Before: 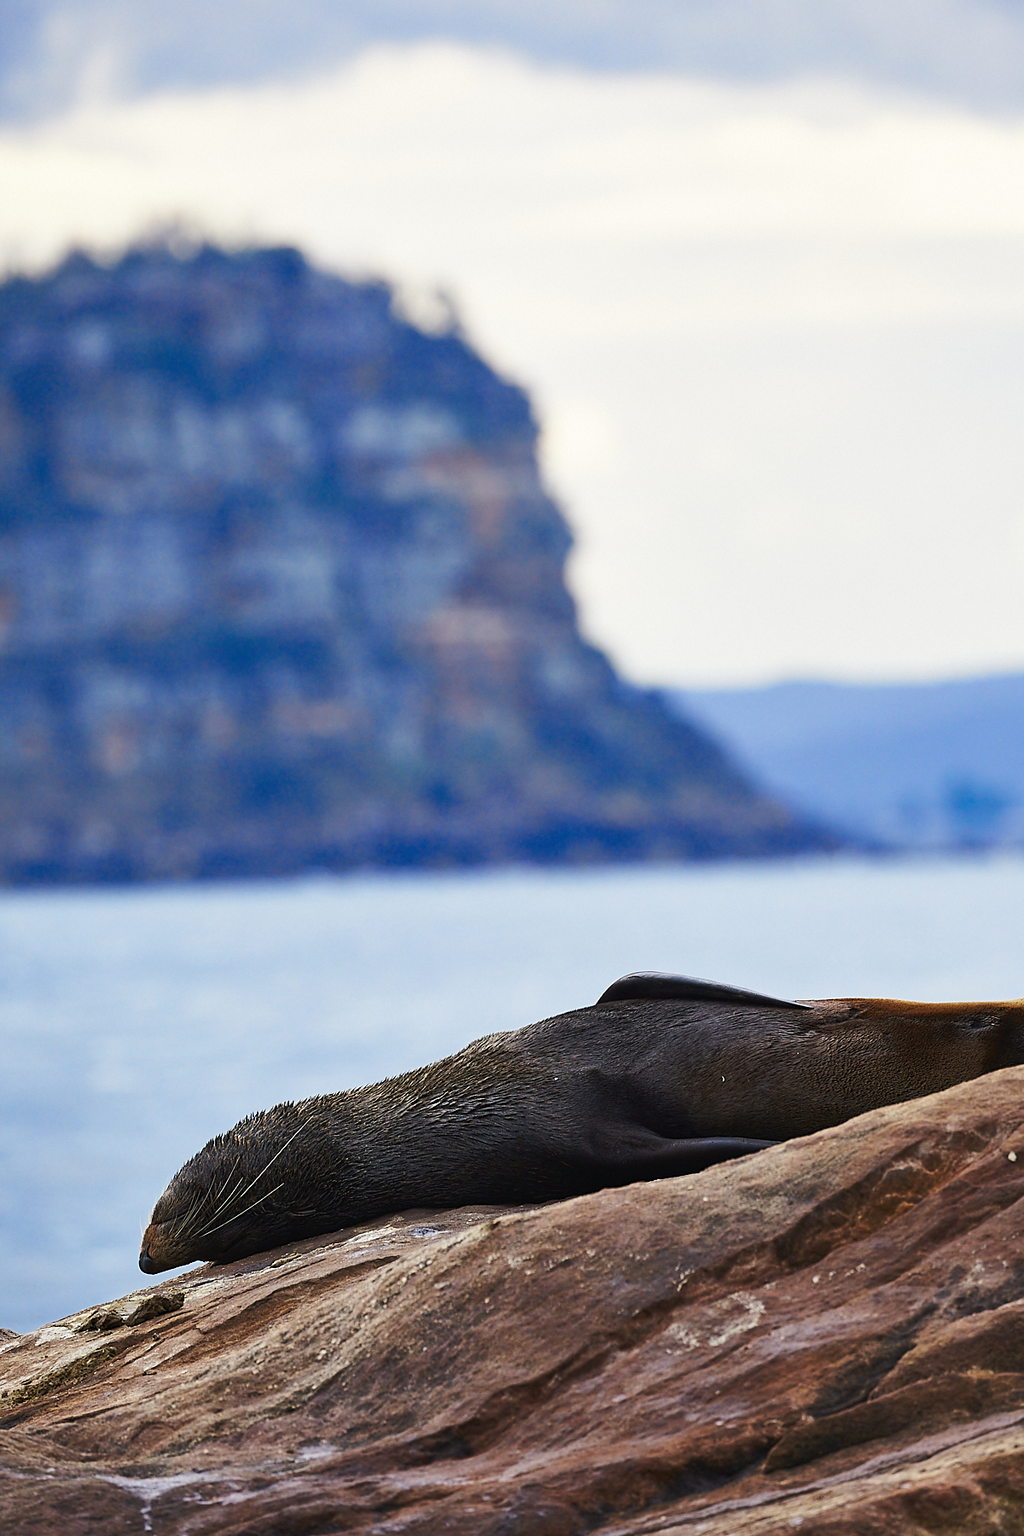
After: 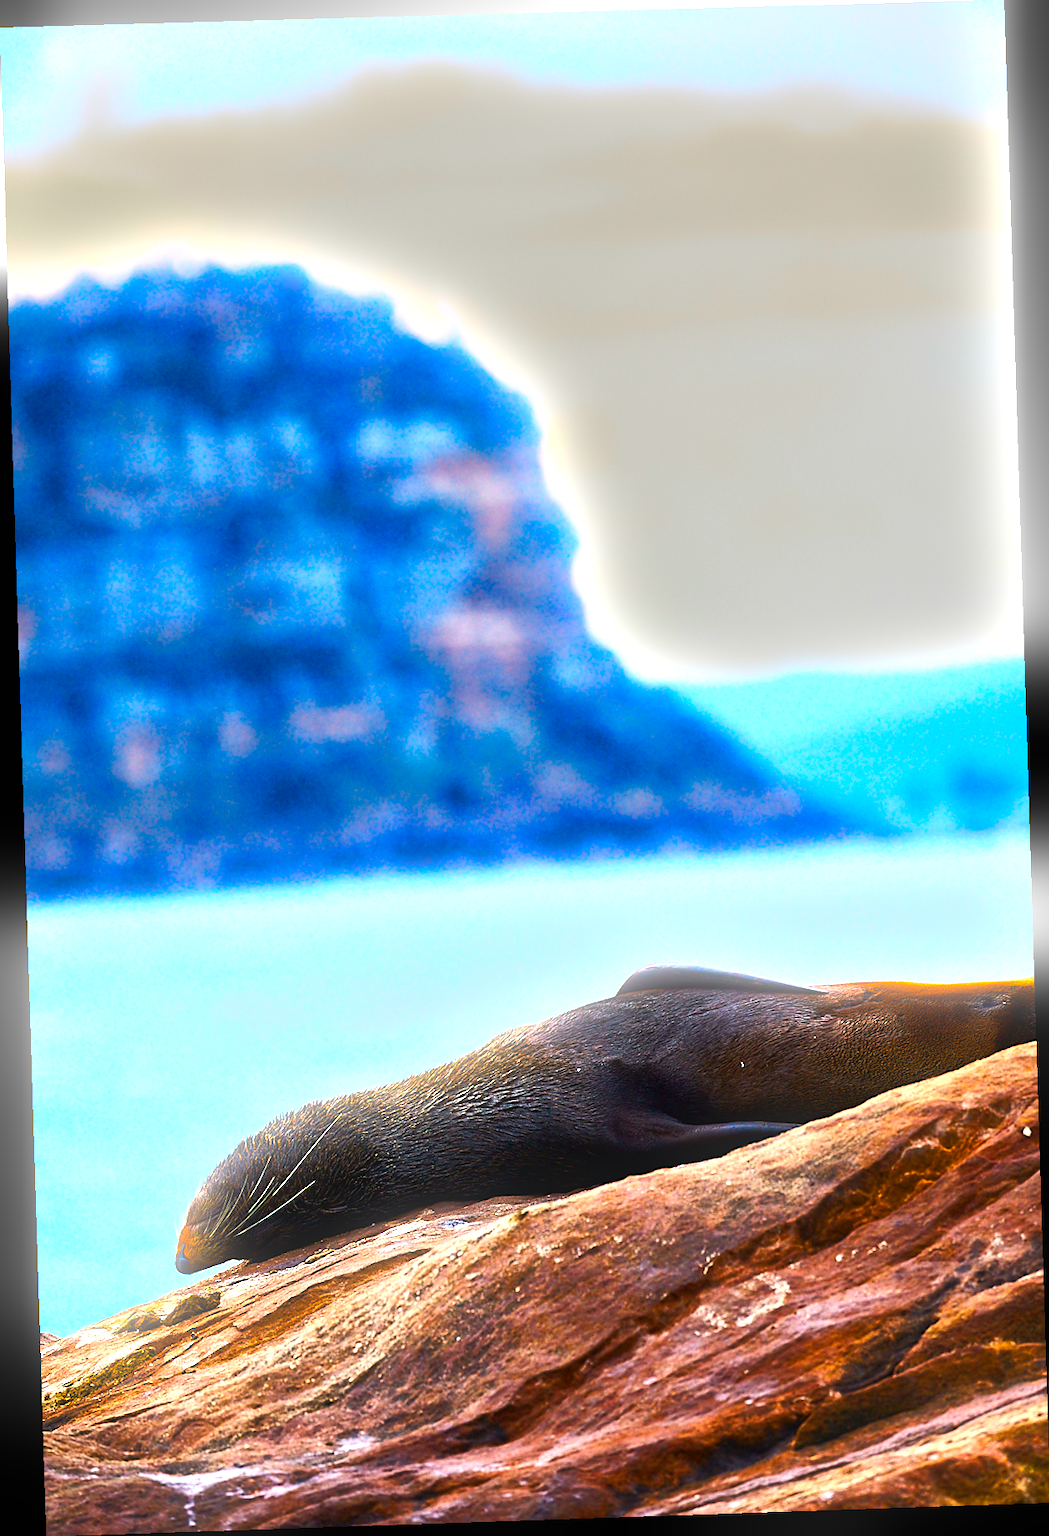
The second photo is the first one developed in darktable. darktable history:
exposure: black level correction 0, exposure 0.7 EV, compensate exposure bias true, compensate highlight preservation false
bloom: size 9%, threshold 100%, strength 7%
rotate and perspective: rotation -1.77°, lens shift (horizontal) 0.004, automatic cropping off
color balance rgb: linear chroma grading › global chroma 9%, perceptual saturation grading › global saturation 36%, perceptual saturation grading › shadows 35%, perceptual brilliance grading › global brilliance 15%, perceptual brilliance grading › shadows -35%, global vibrance 15%
